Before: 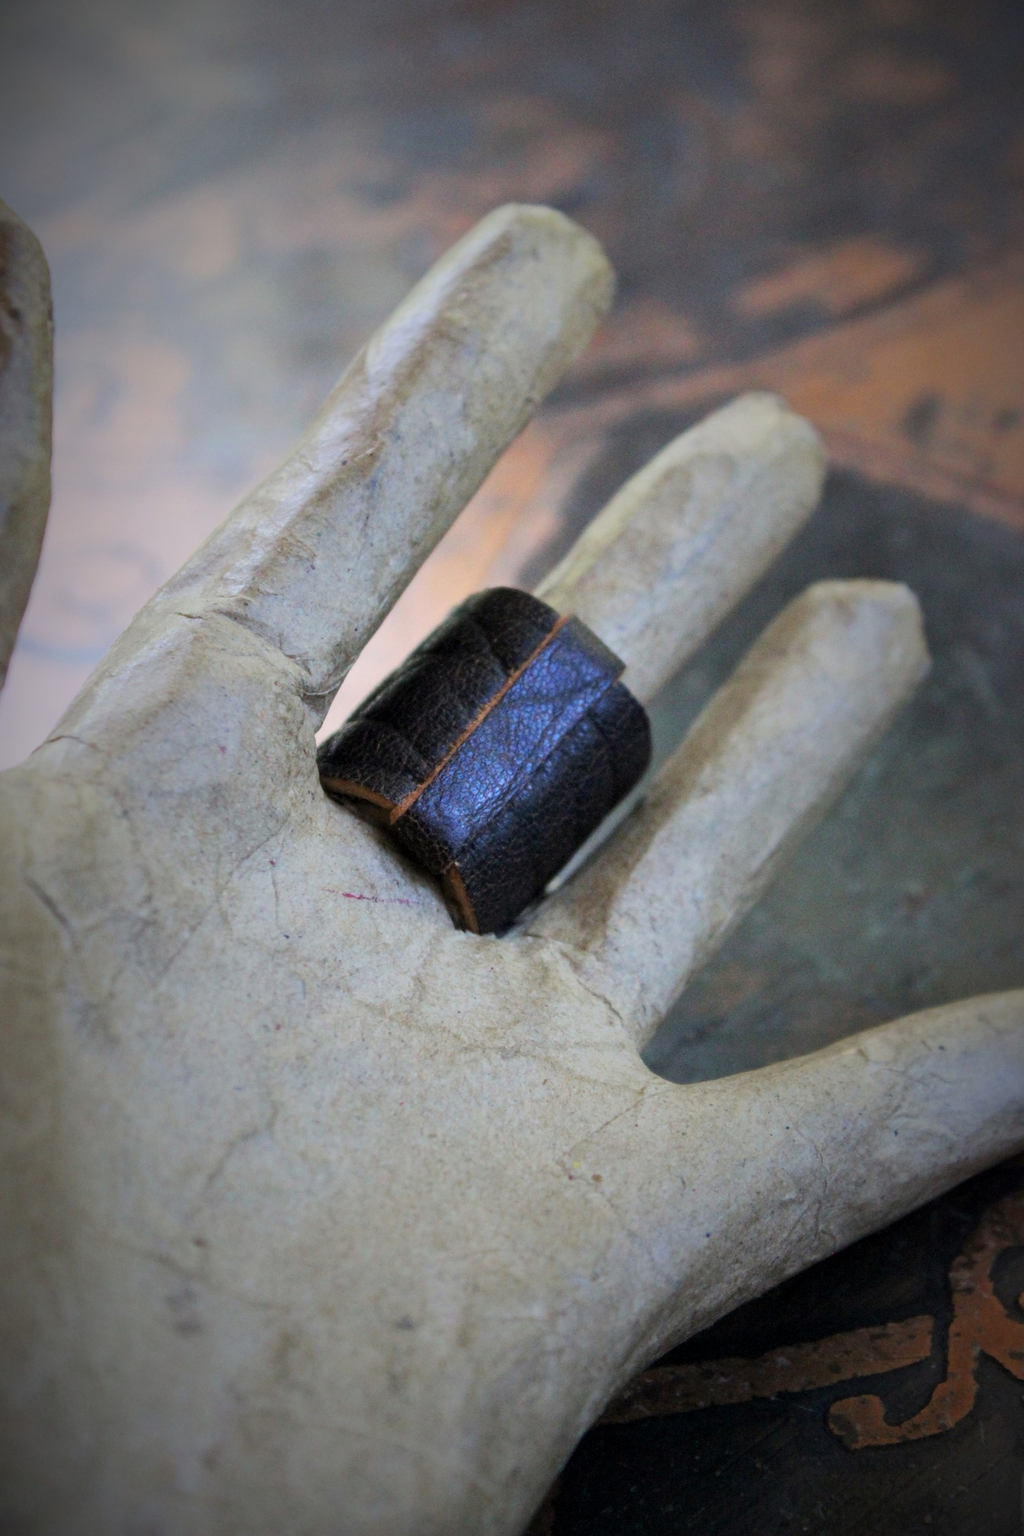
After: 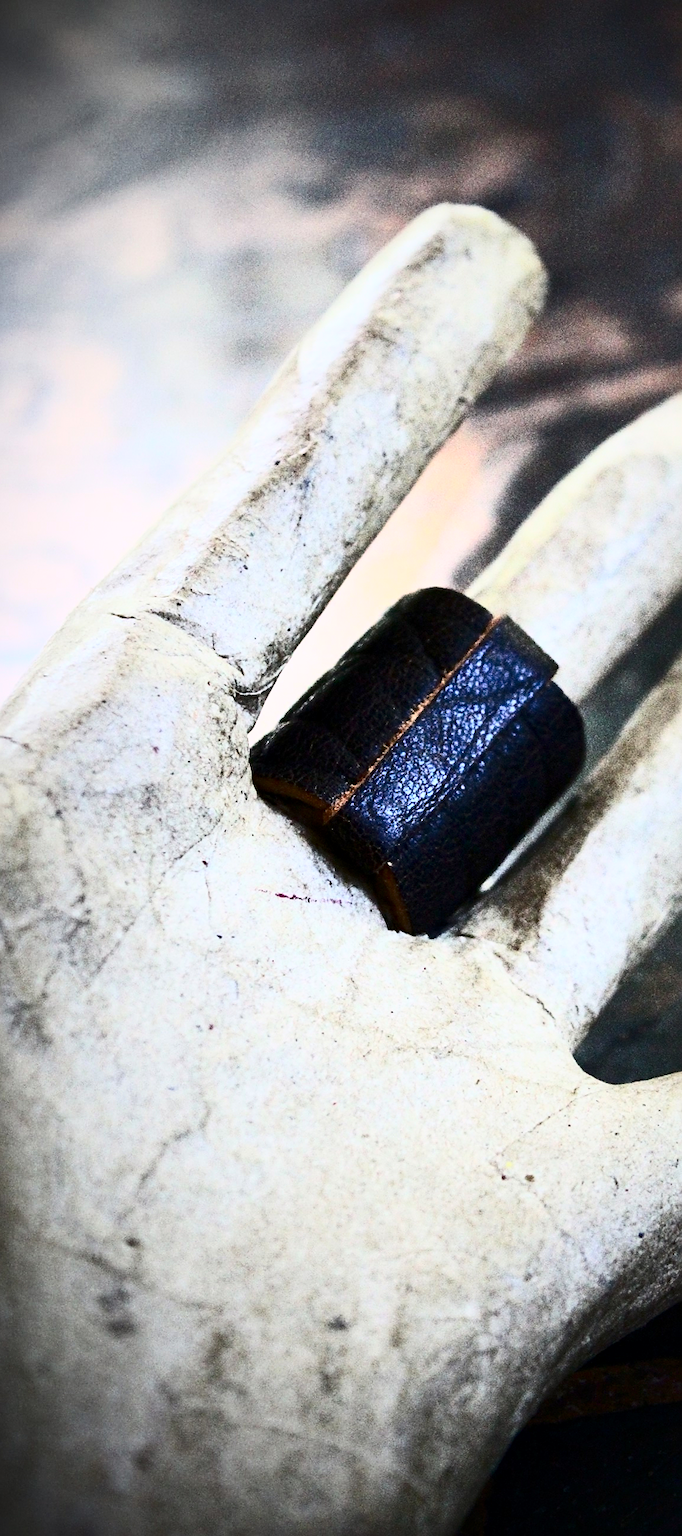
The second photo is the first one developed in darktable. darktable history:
sharpen: on, module defaults
contrast equalizer: octaves 7, y [[0.6 ×6], [0.55 ×6], [0 ×6], [0 ×6], [0 ×6]], mix 0.15
crop and rotate: left 6.617%, right 26.717%
contrast brightness saturation: contrast 0.93, brightness 0.2
